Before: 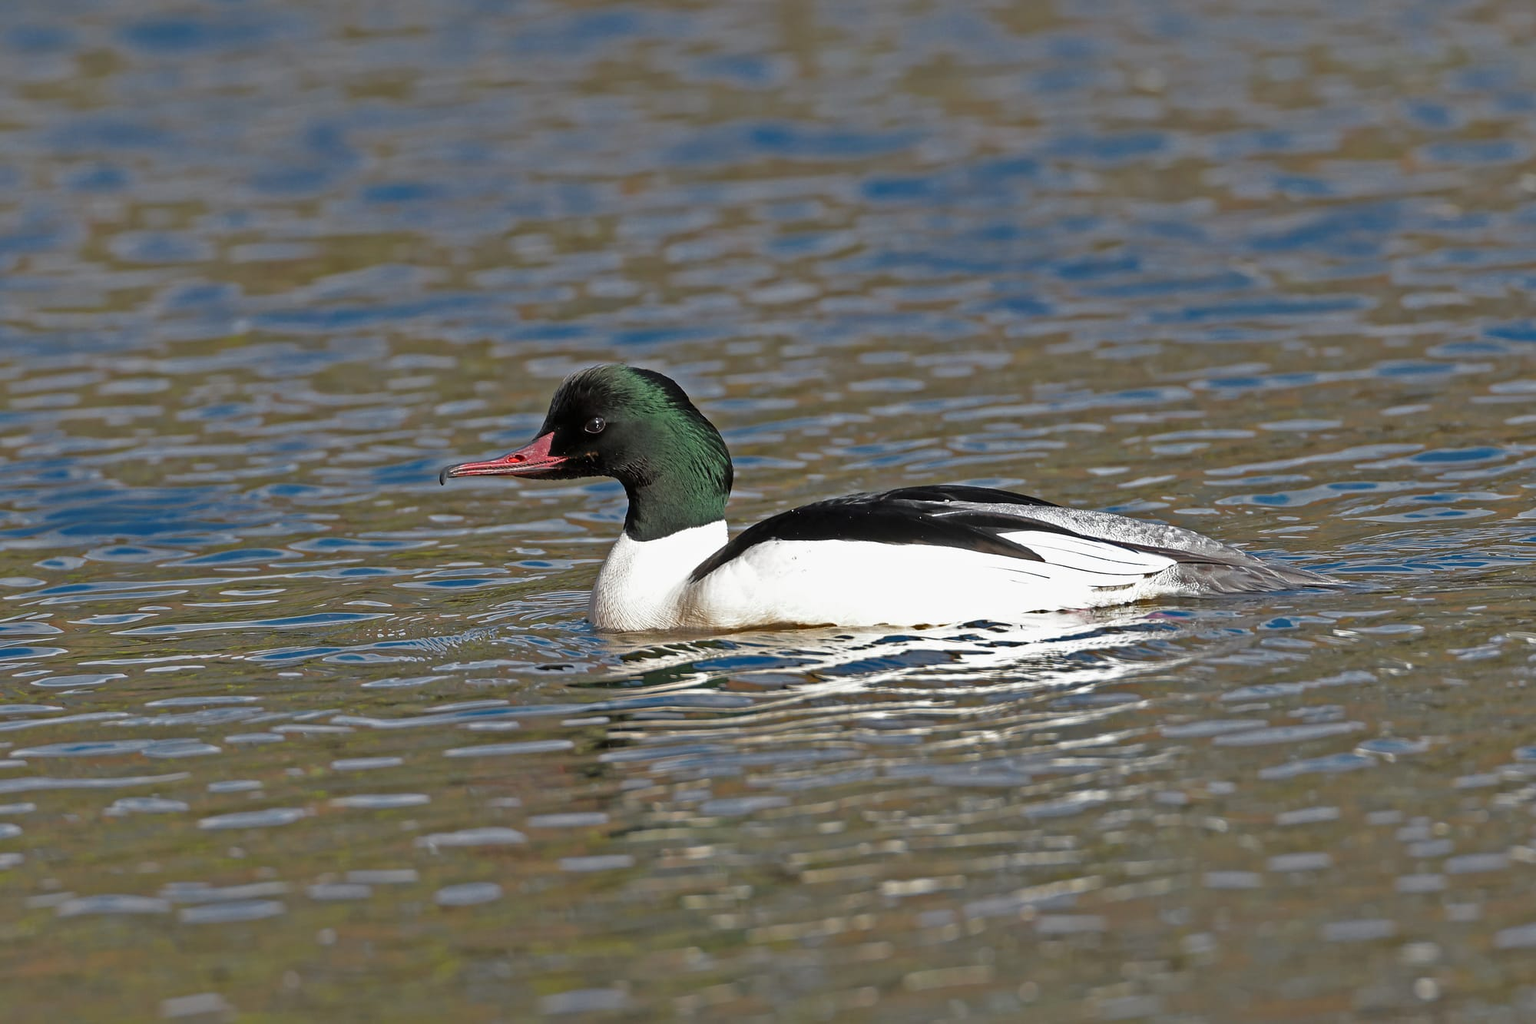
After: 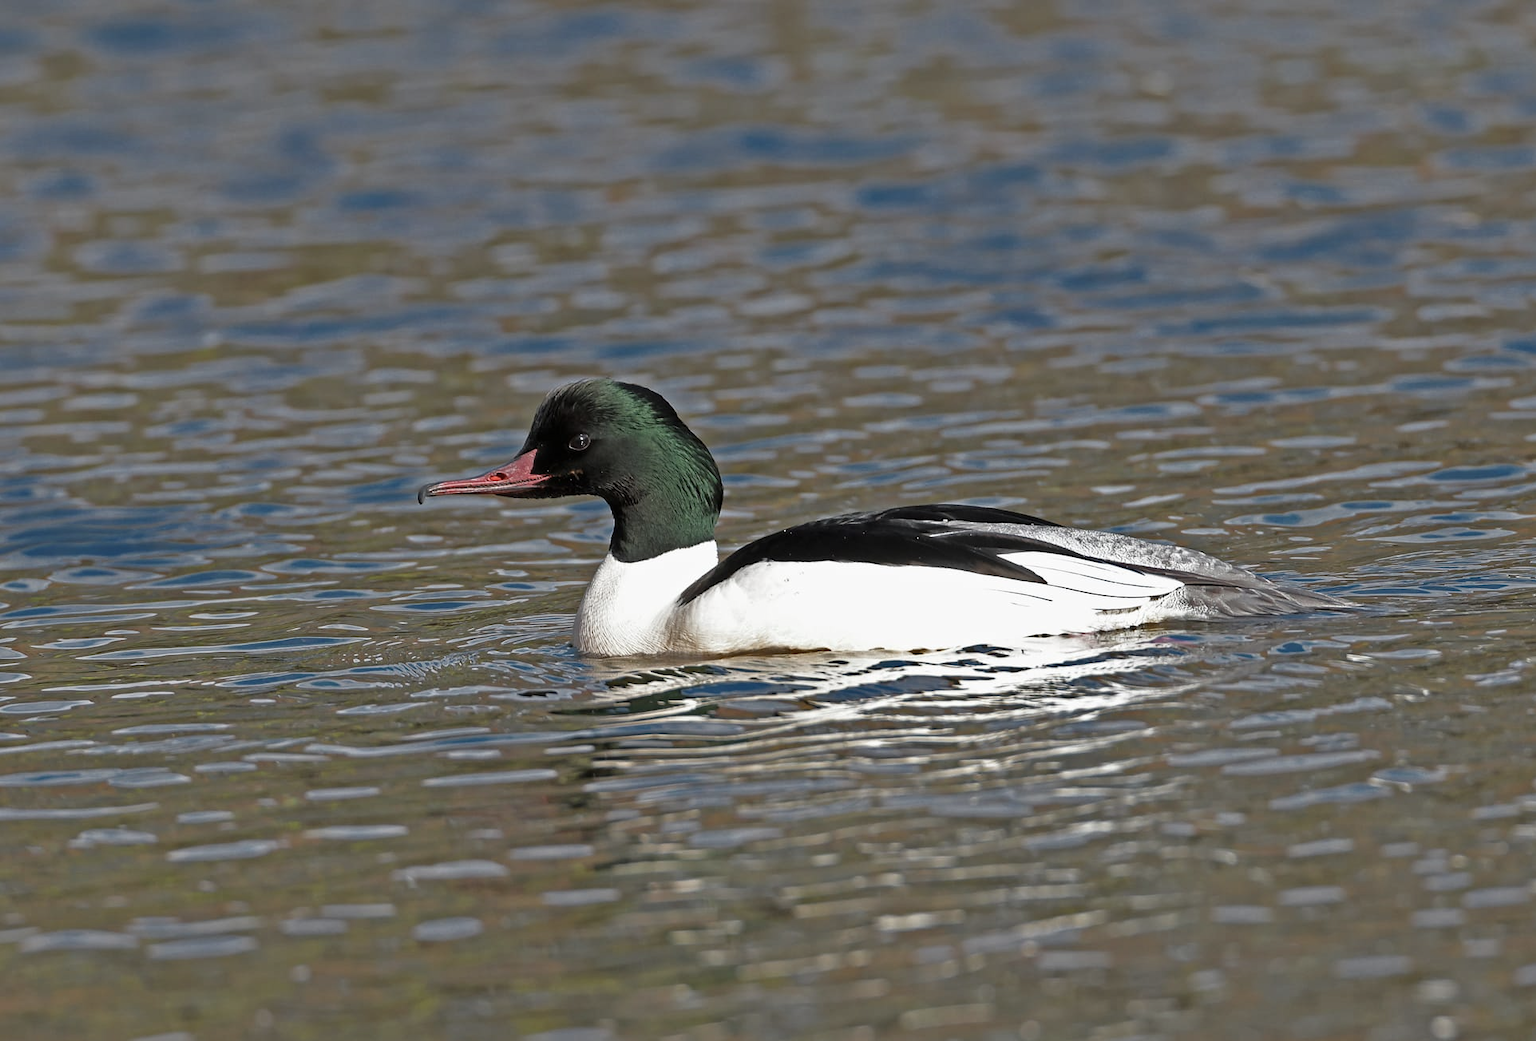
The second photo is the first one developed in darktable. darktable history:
crop and rotate: left 2.484%, right 1.314%, bottom 2.161%
contrast brightness saturation: contrast 0.061, brightness -0.006, saturation -0.223
